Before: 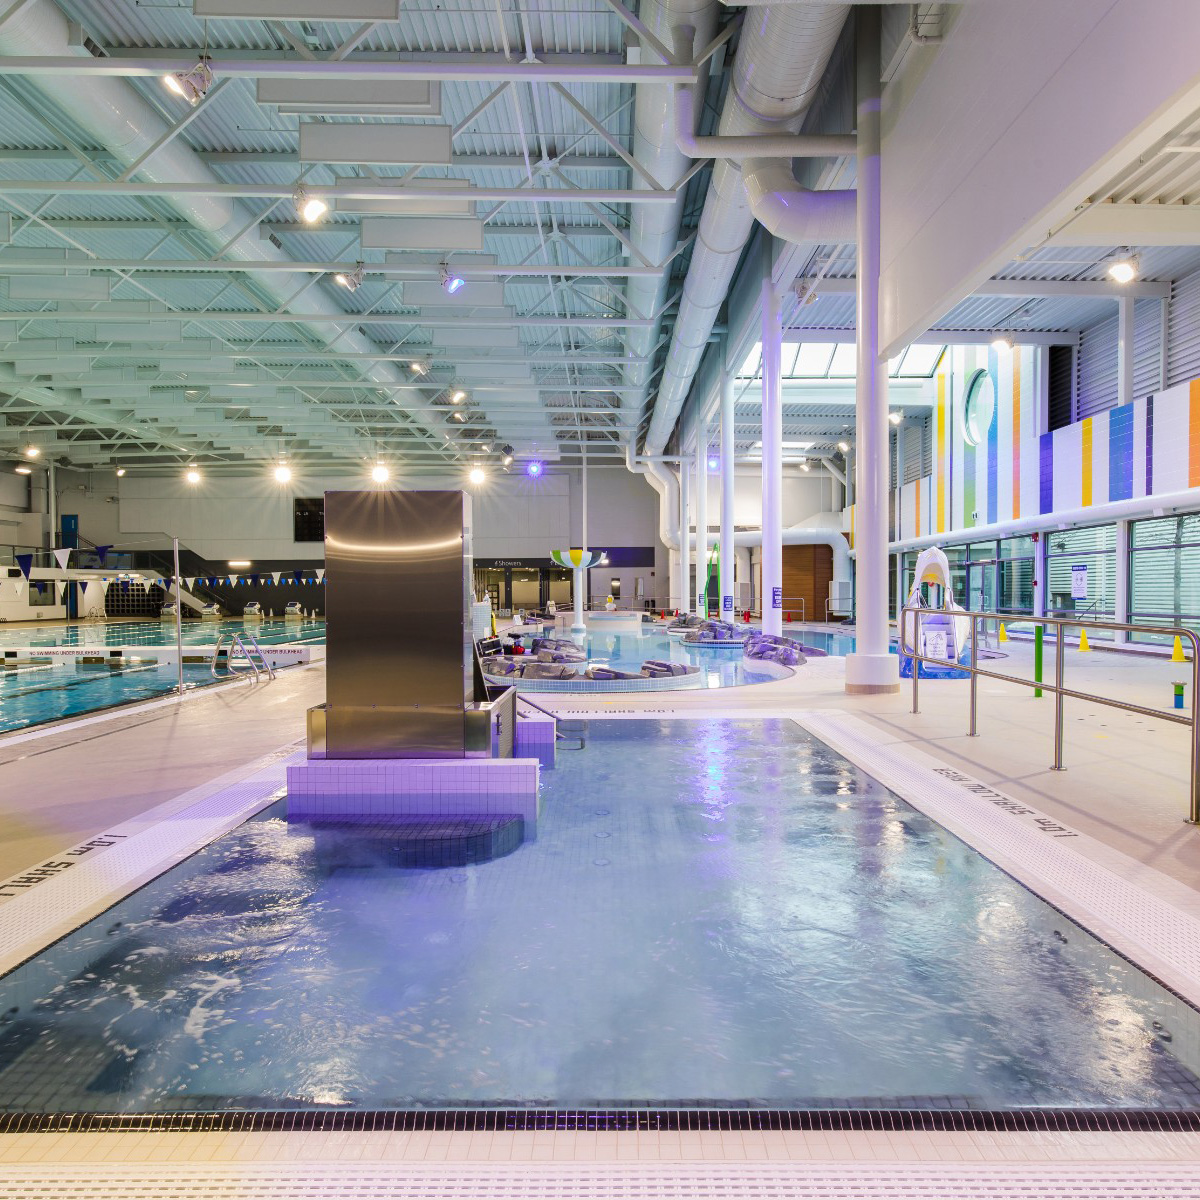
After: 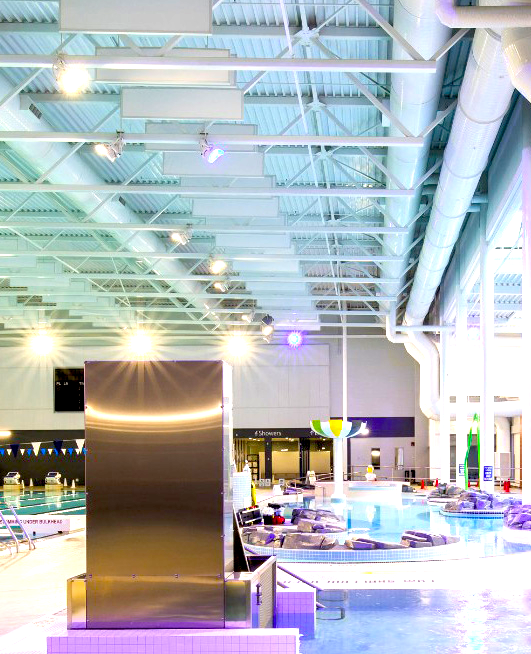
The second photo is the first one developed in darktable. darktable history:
exposure: black level correction 0.01, exposure 1 EV, compensate exposure bias true, compensate highlight preservation false
color balance rgb: linear chroma grading › global chroma 0.994%, perceptual saturation grading › global saturation 25.279%
crop: left 20.066%, top 10.886%, right 35.649%, bottom 34.564%
